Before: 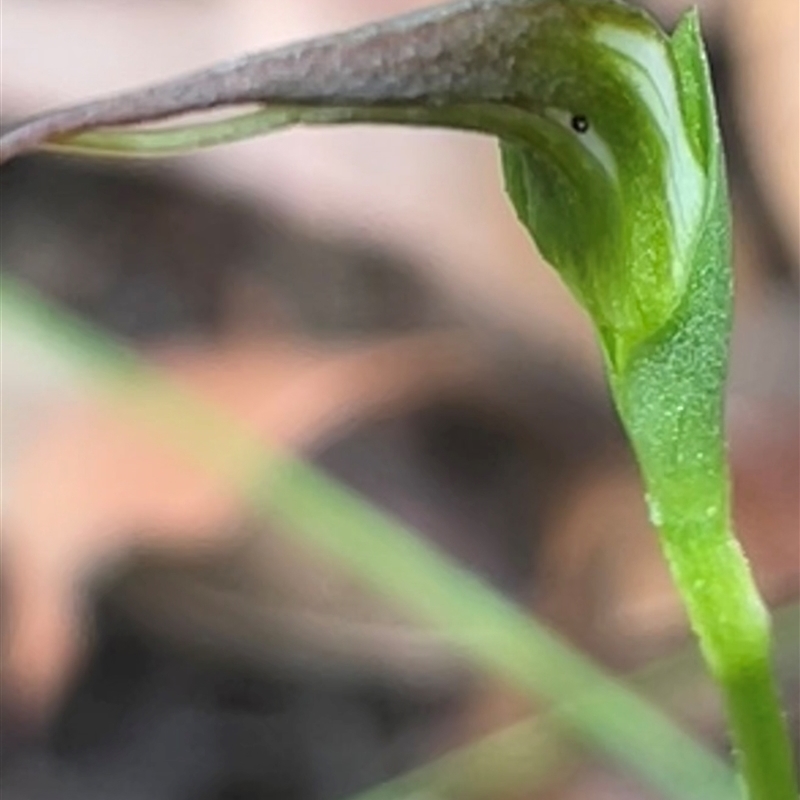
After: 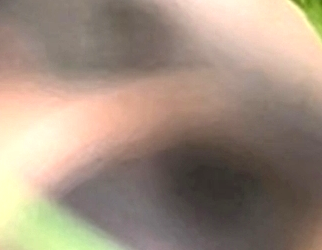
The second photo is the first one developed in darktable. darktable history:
crop: left 31.844%, top 32.515%, right 27.826%, bottom 36.204%
local contrast: highlights 63%, detail 143%, midtone range 0.431
exposure: black level correction 0, exposure 0.89 EV, compensate highlight preservation false
